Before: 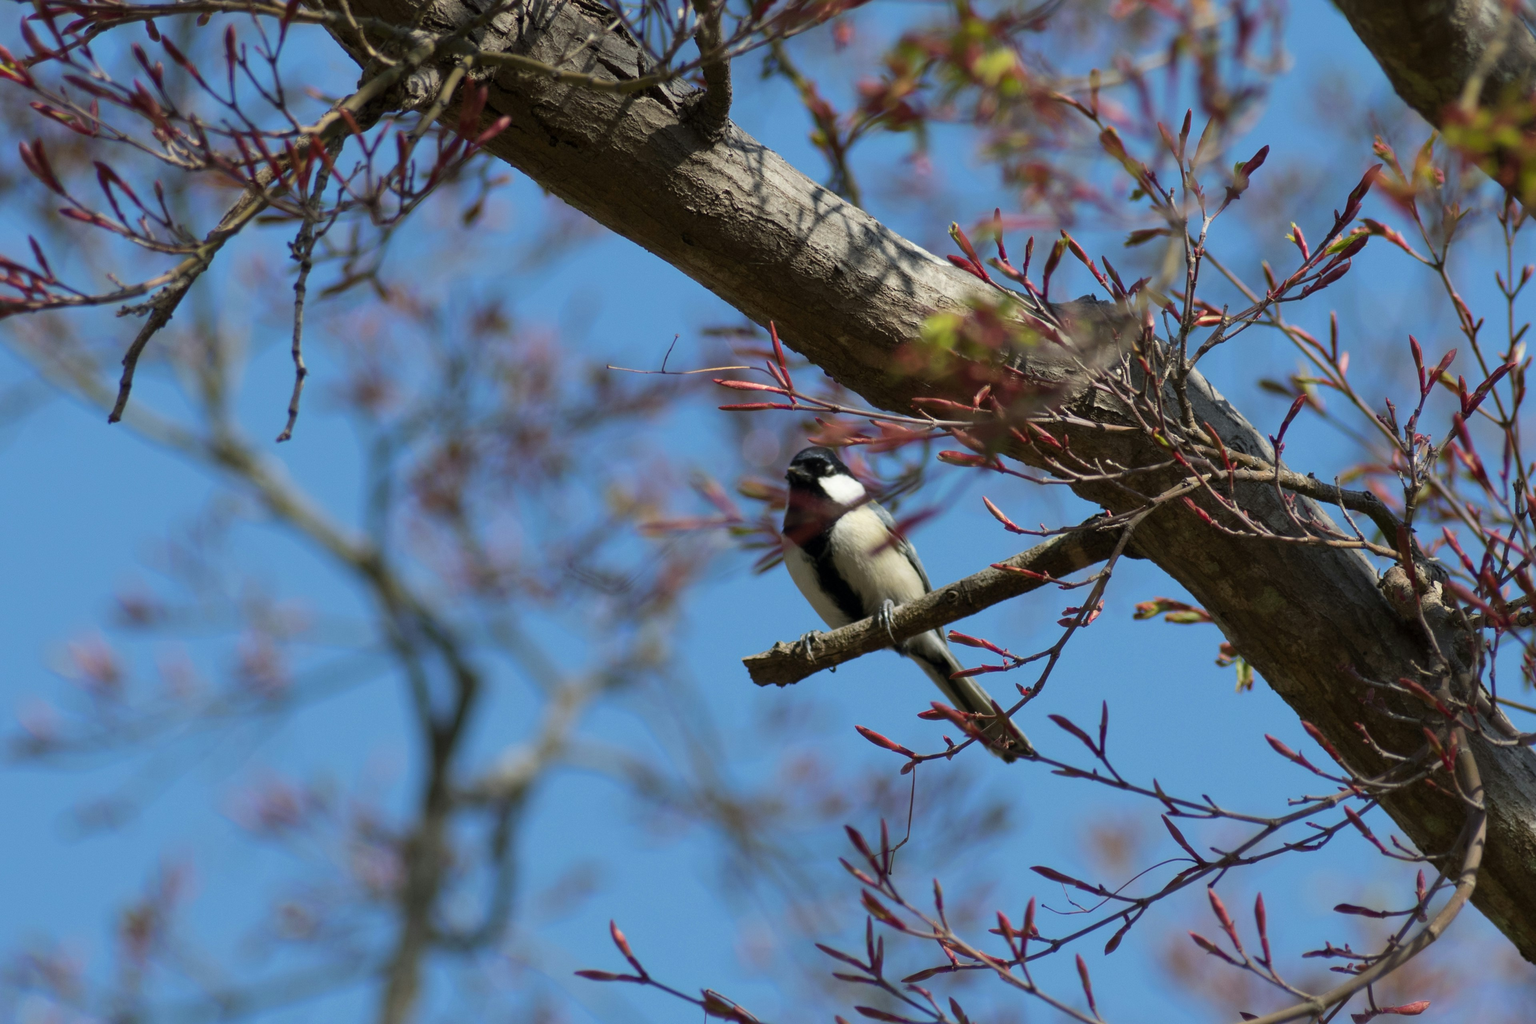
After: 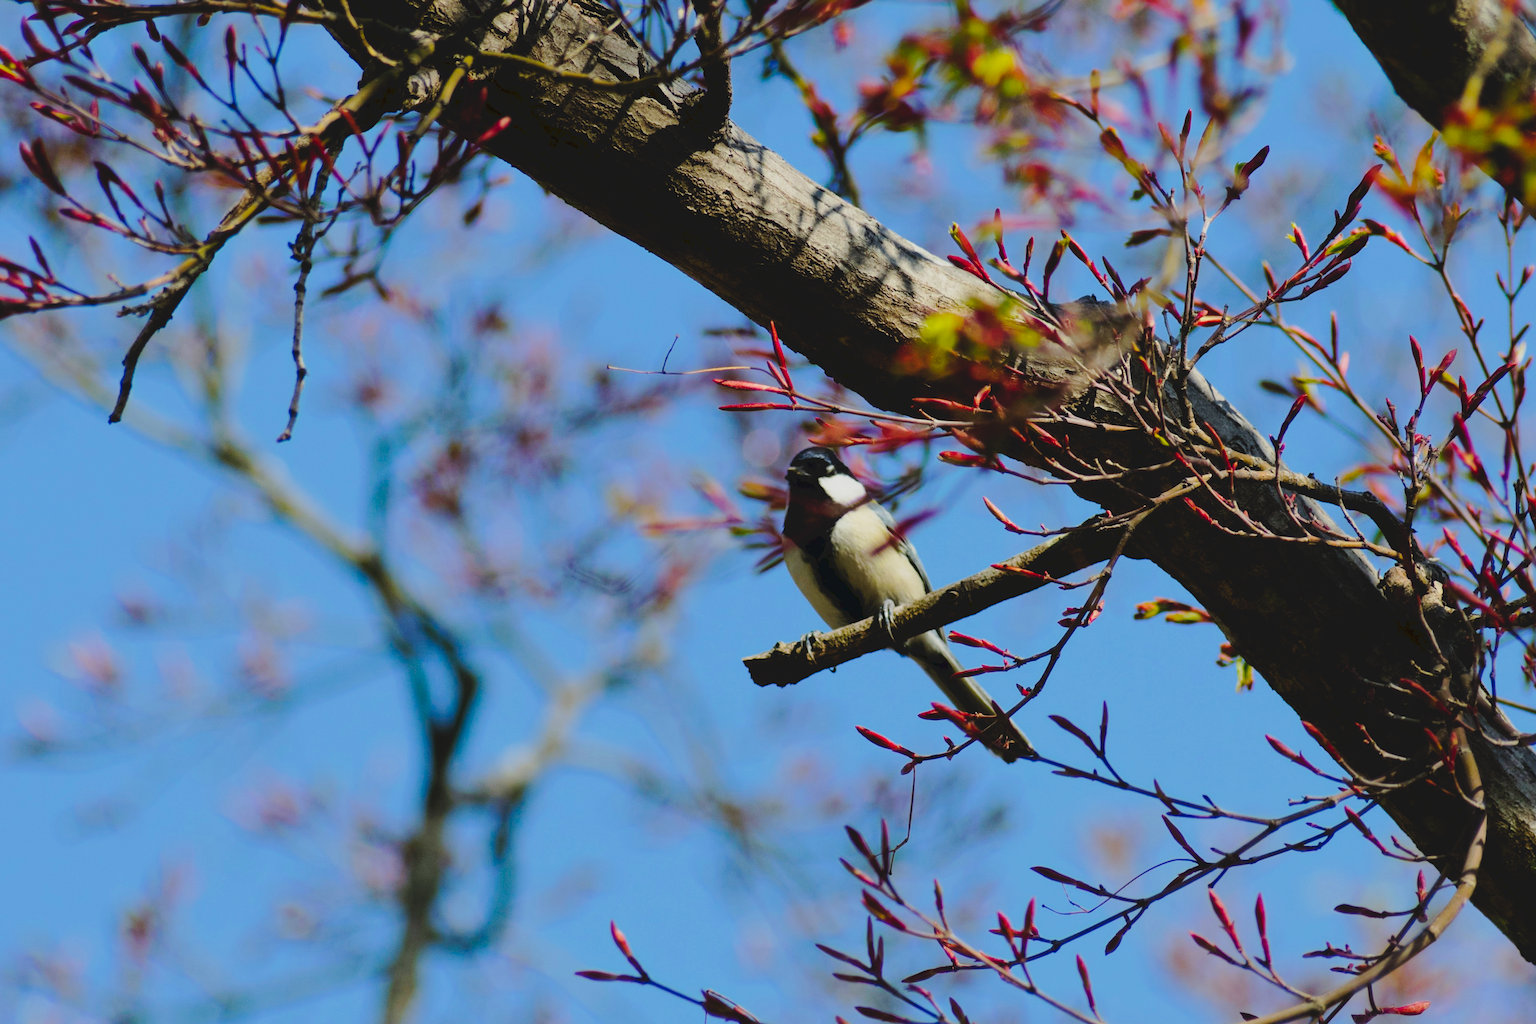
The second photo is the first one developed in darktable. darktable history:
tone curve: curves: ch0 [(0, 0) (0.003, 0.085) (0.011, 0.086) (0.025, 0.086) (0.044, 0.088) (0.069, 0.093) (0.1, 0.102) (0.136, 0.12) (0.177, 0.157) (0.224, 0.203) (0.277, 0.277) (0.335, 0.36) (0.399, 0.463) (0.468, 0.559) (0.543, 0.626) (0.623, 0.703) (0.709, 0.789) (0.801, 0.869) (0.898, 0.927) (1, 1)], preserve colors none
filmic rgb: black relative exposure -7.65 EV, white relative exposure 4.56 EV, hardness 3.61
color balance rgb: linear chroma grading › global chroma 15%, perceptual saturation grading › global saturation 30%
